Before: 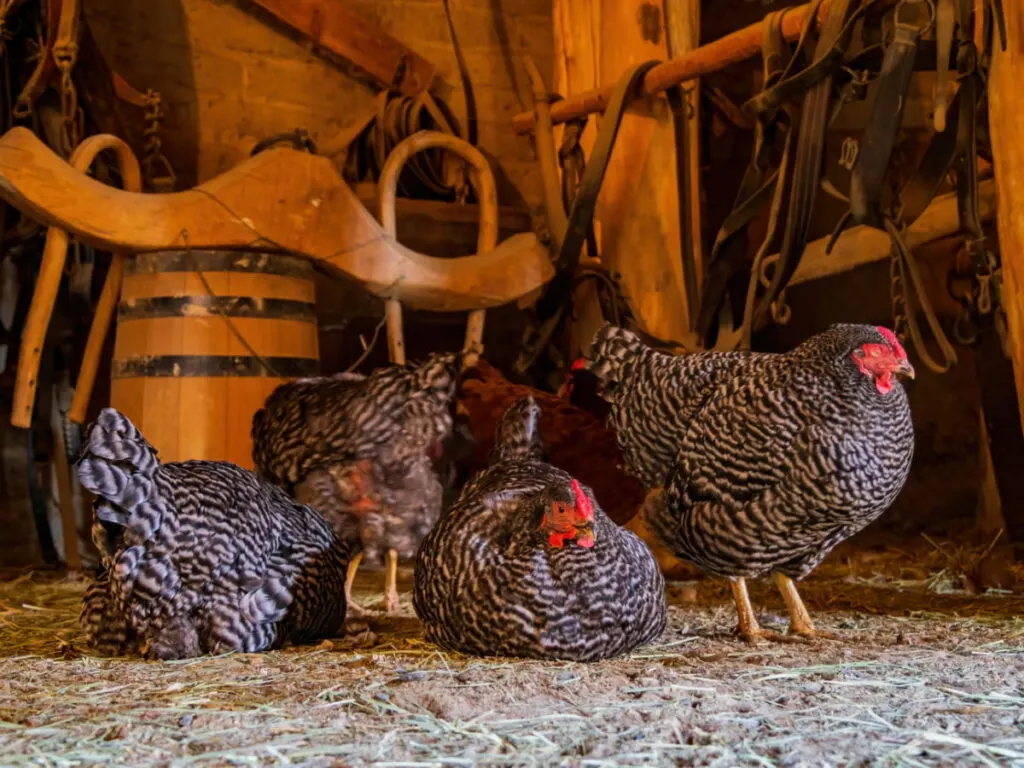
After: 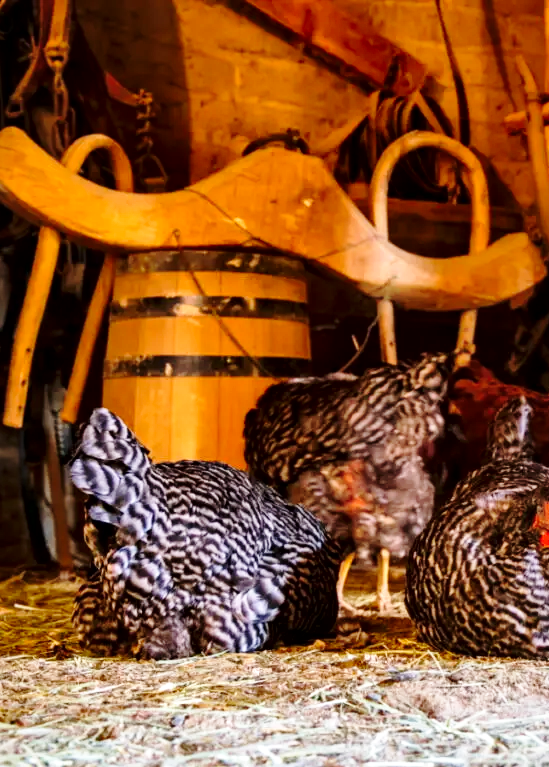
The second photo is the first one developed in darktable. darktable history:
local contrast: mode bilateral grid, contrast 26, coarseness 61, detail 151%, midtone range 0.2
crop: left 0.818%, right 45.508%, bottom 0.087%
base curve: curves: ch0 [(0, 0) (0.028, 0.03) (0.121, 0.232) (0.46, 0.748) (0.859, 0.968) (1, 1)], preserve colors none
